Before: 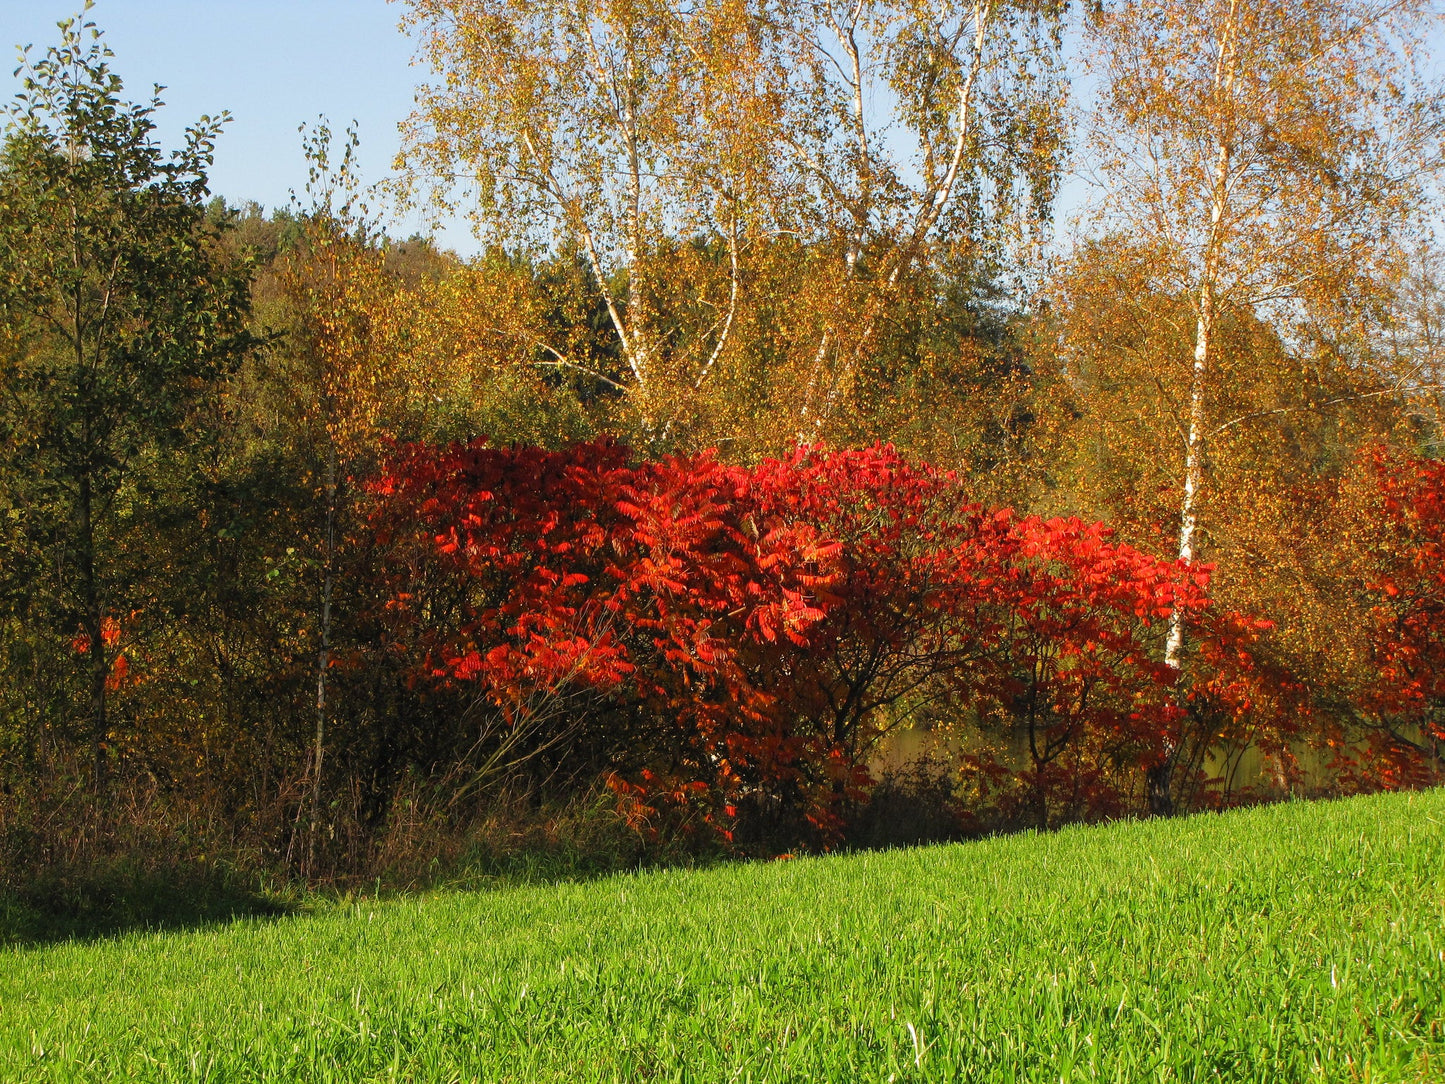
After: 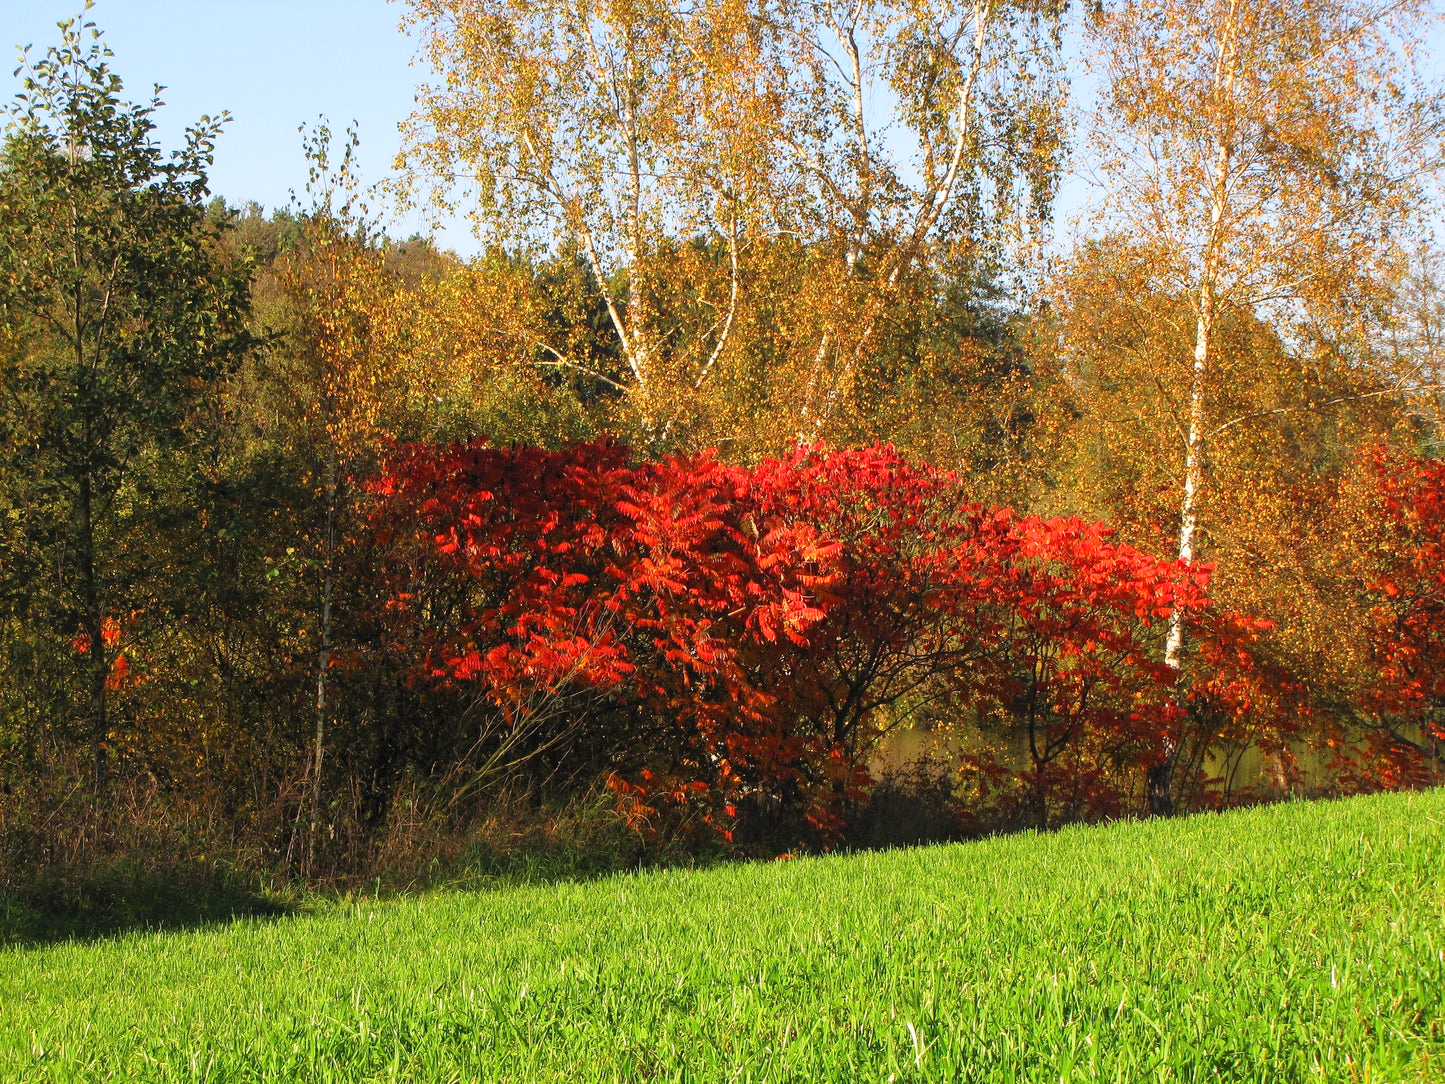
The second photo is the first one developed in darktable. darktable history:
base curve: curves: ch0 [(0, 0) (0.666, 0.806) (1, 1)]
white balance: red 1.004, blue 1.024
